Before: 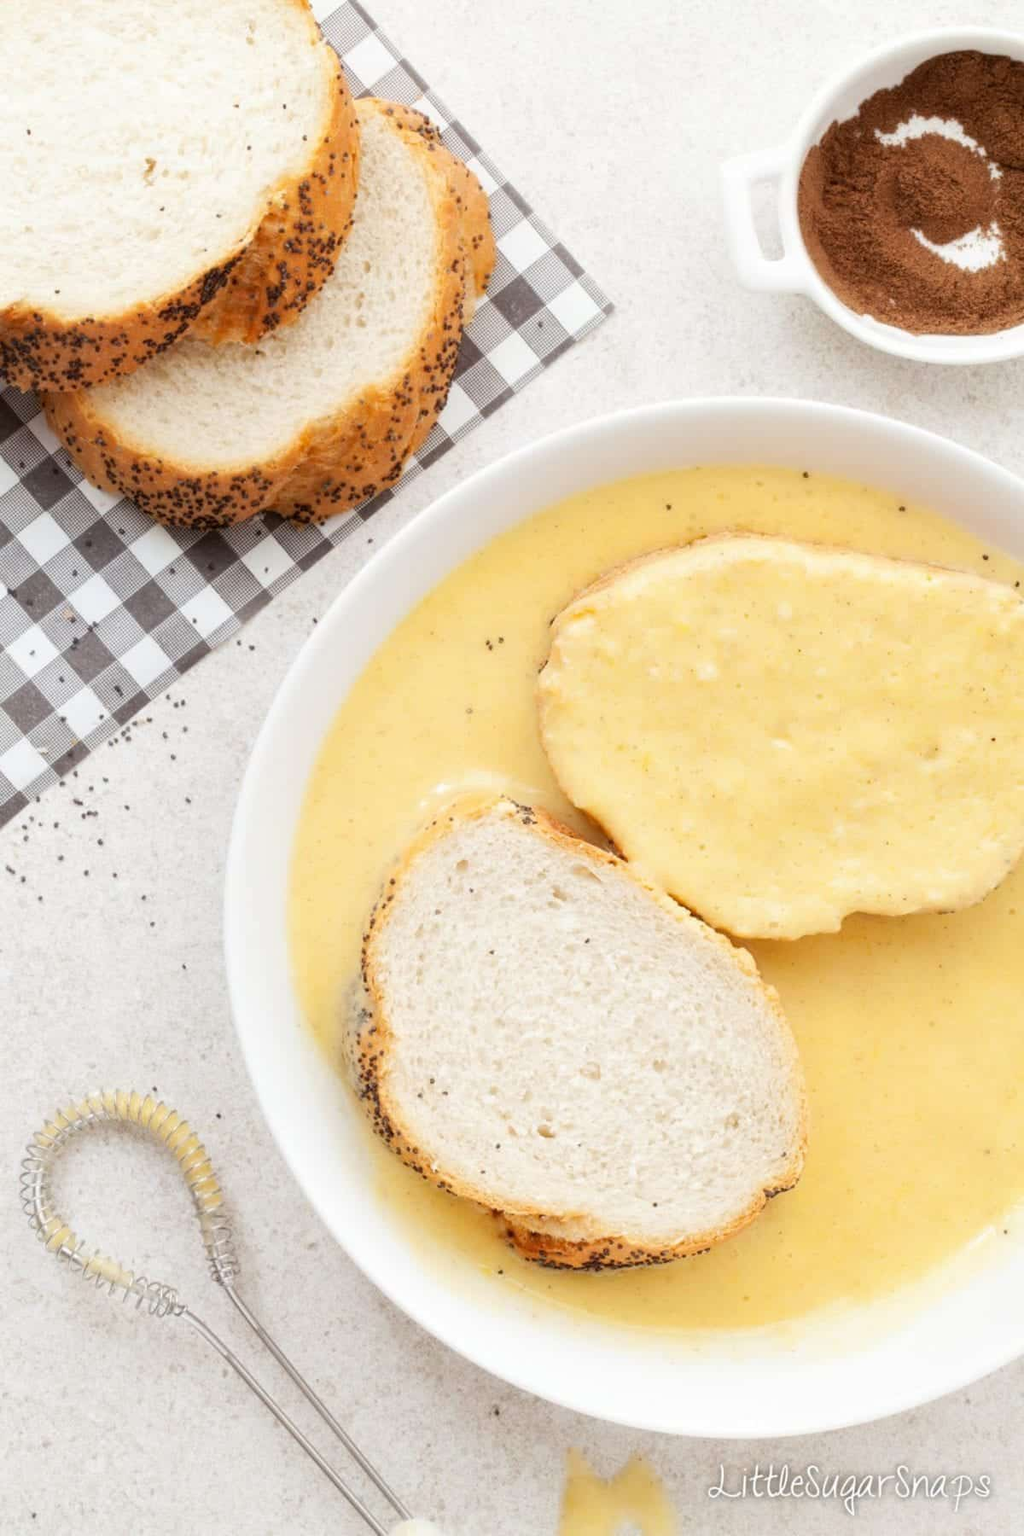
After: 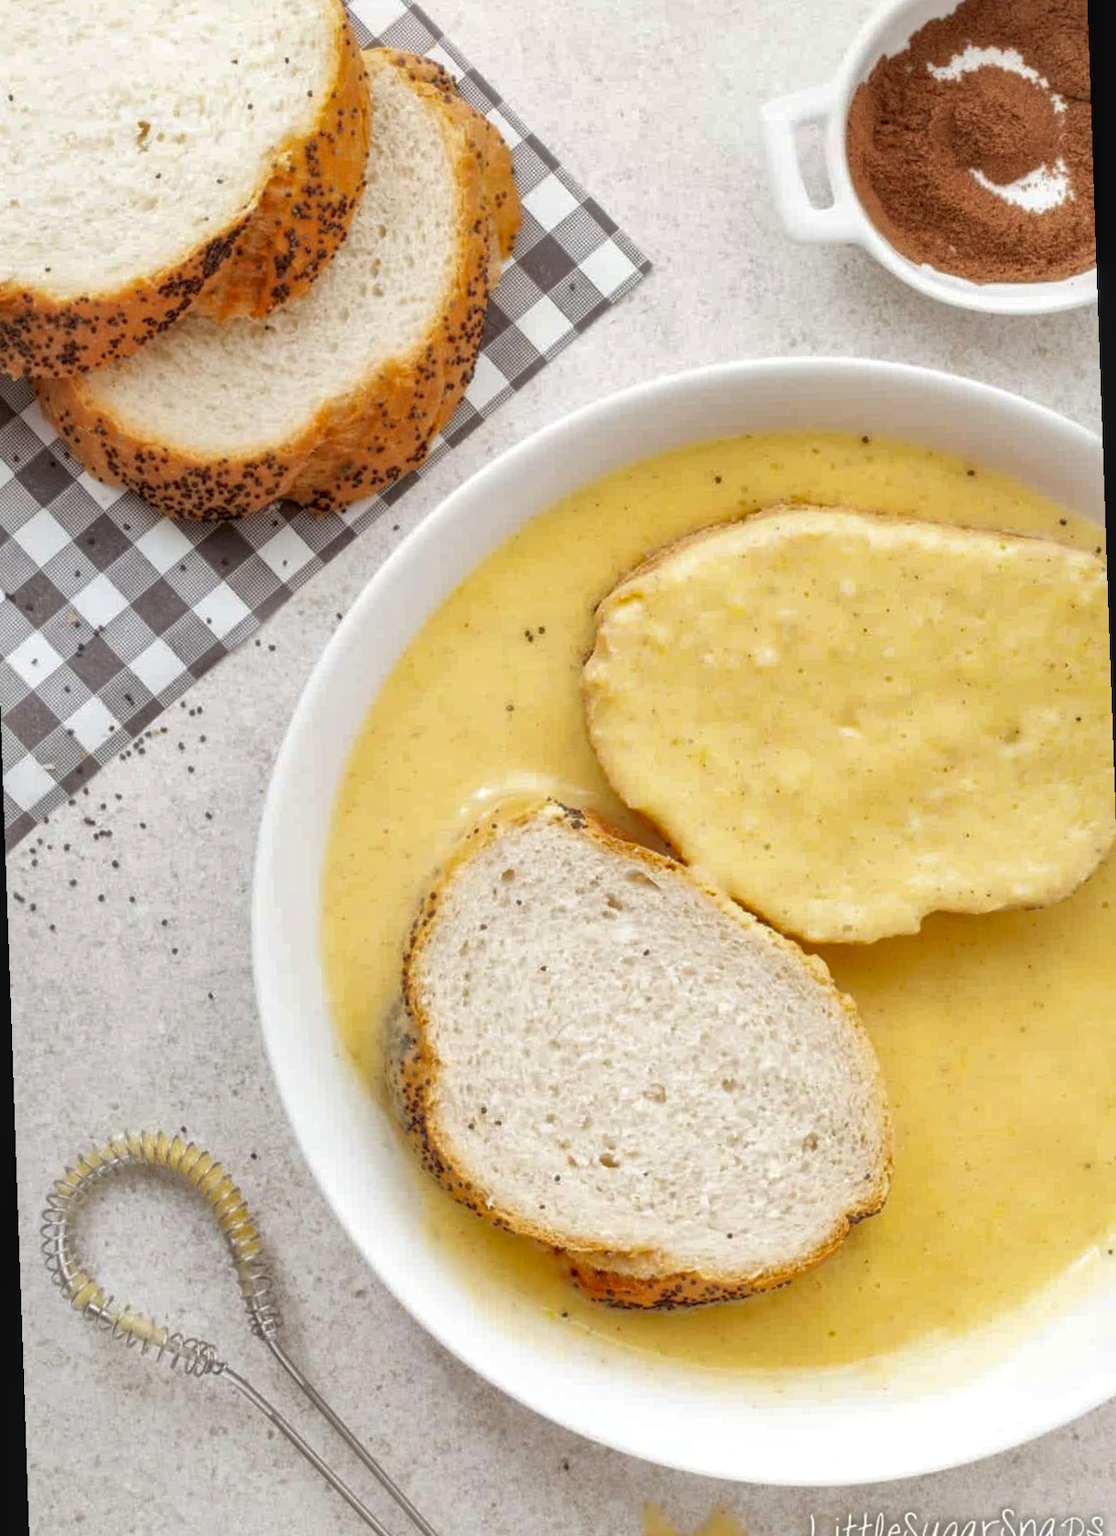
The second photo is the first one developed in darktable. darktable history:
shadows and highlights: on, module defaults
rotate and perspective: rotation -2°, crop left 0.022, crop right 0.978, crop top 0.049, crop bottom 0.951
local contrast: on, module defaults
